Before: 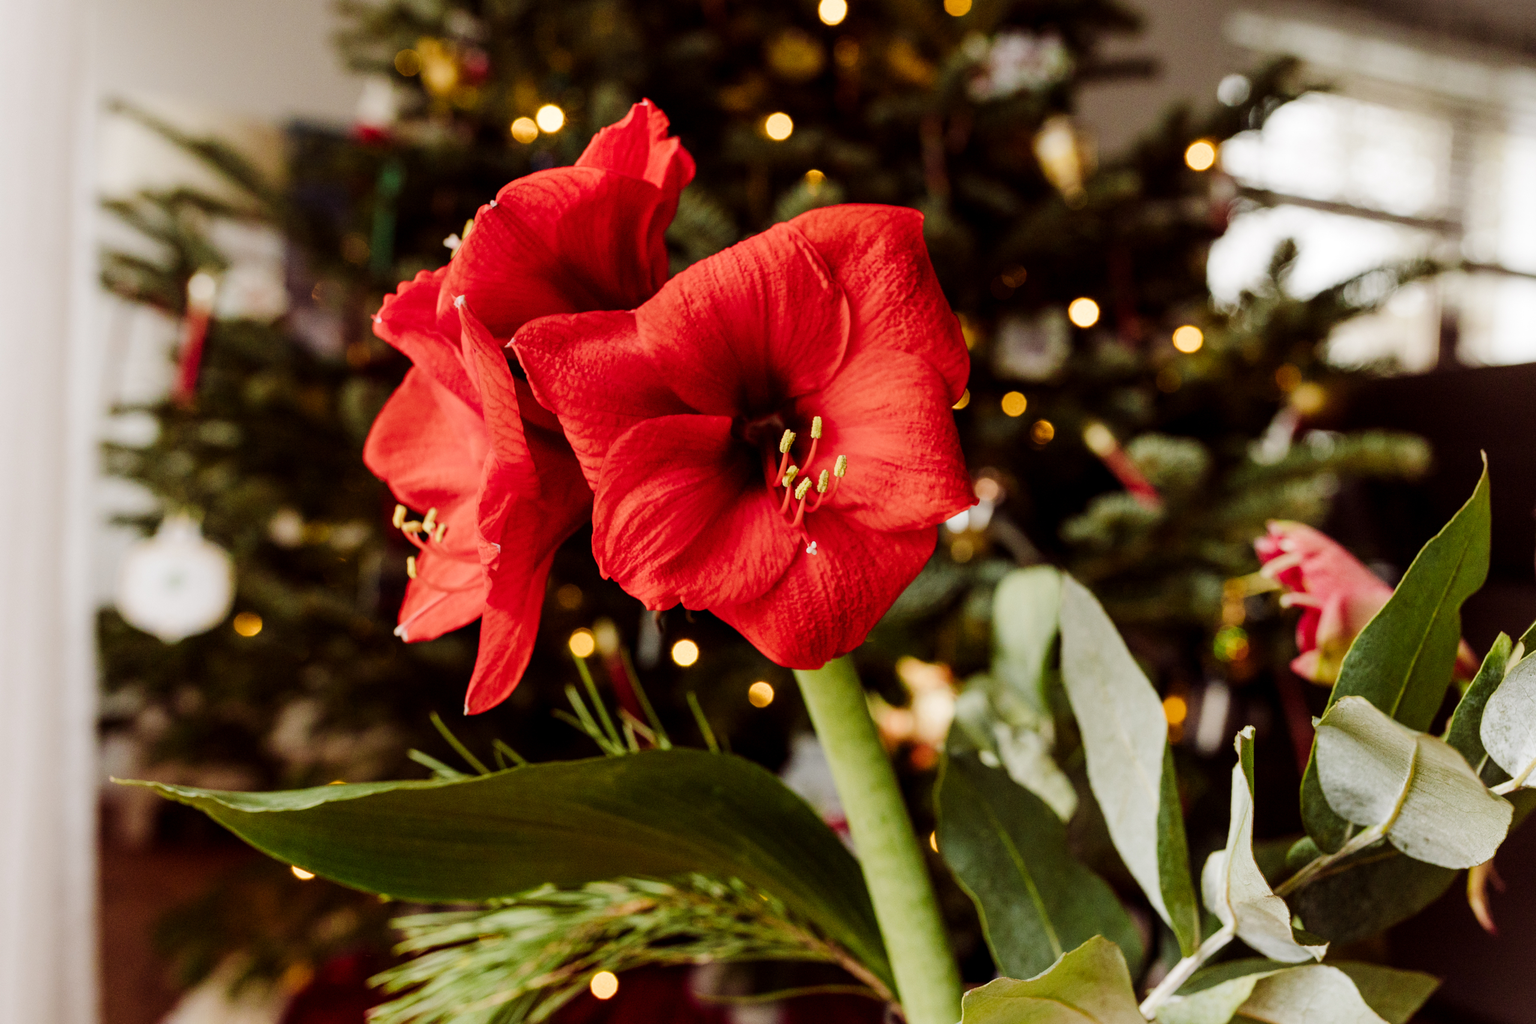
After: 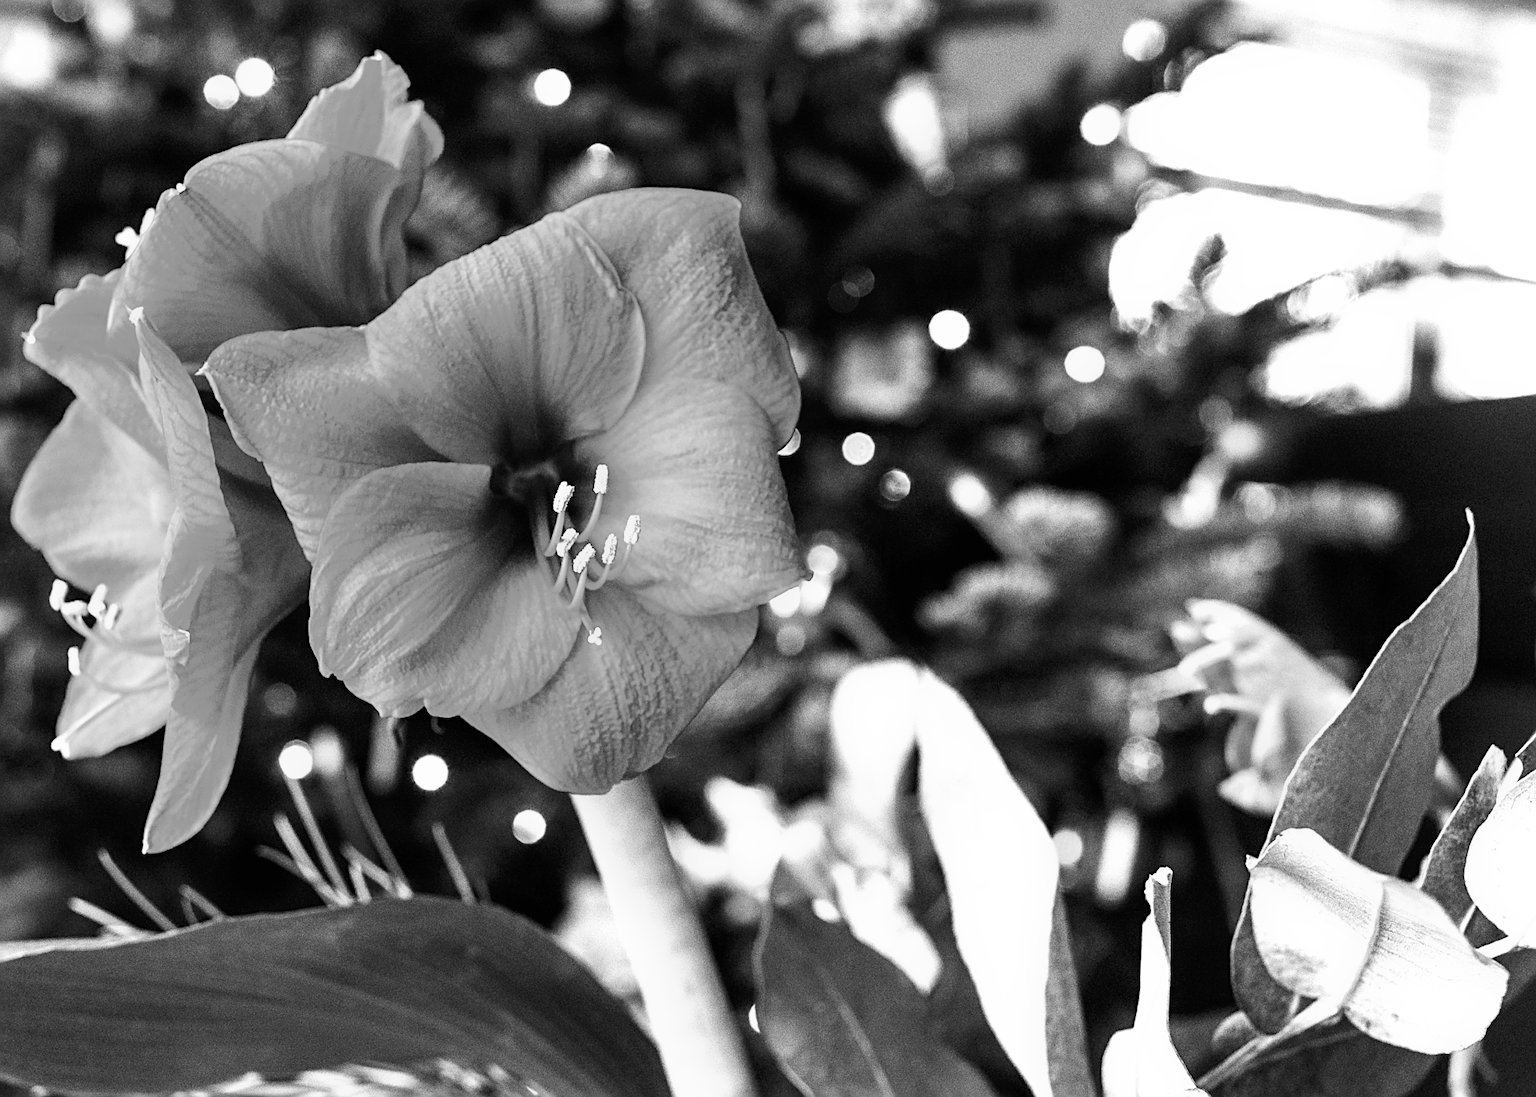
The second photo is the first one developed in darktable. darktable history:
exposure: black level correction 0, exposure 1.3 EV, compensate exposure bias true, compensate highlight preservation false
velvia: strength 51%, mid-tones bias 0.51
sharpen: amount 0.6
crop: left 23.095%, top 5.827%, bottom 11.854%
monochrome: on, module defaults
